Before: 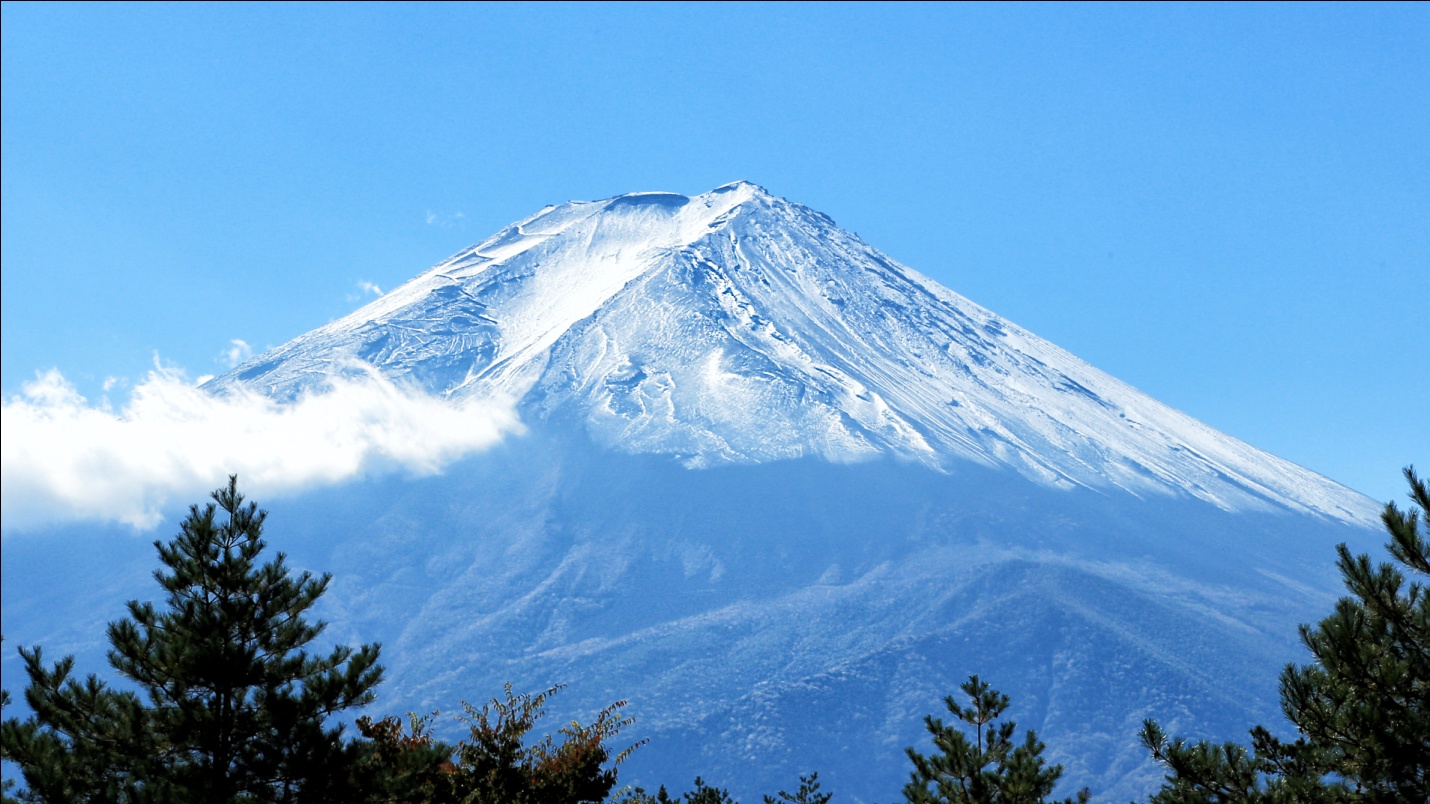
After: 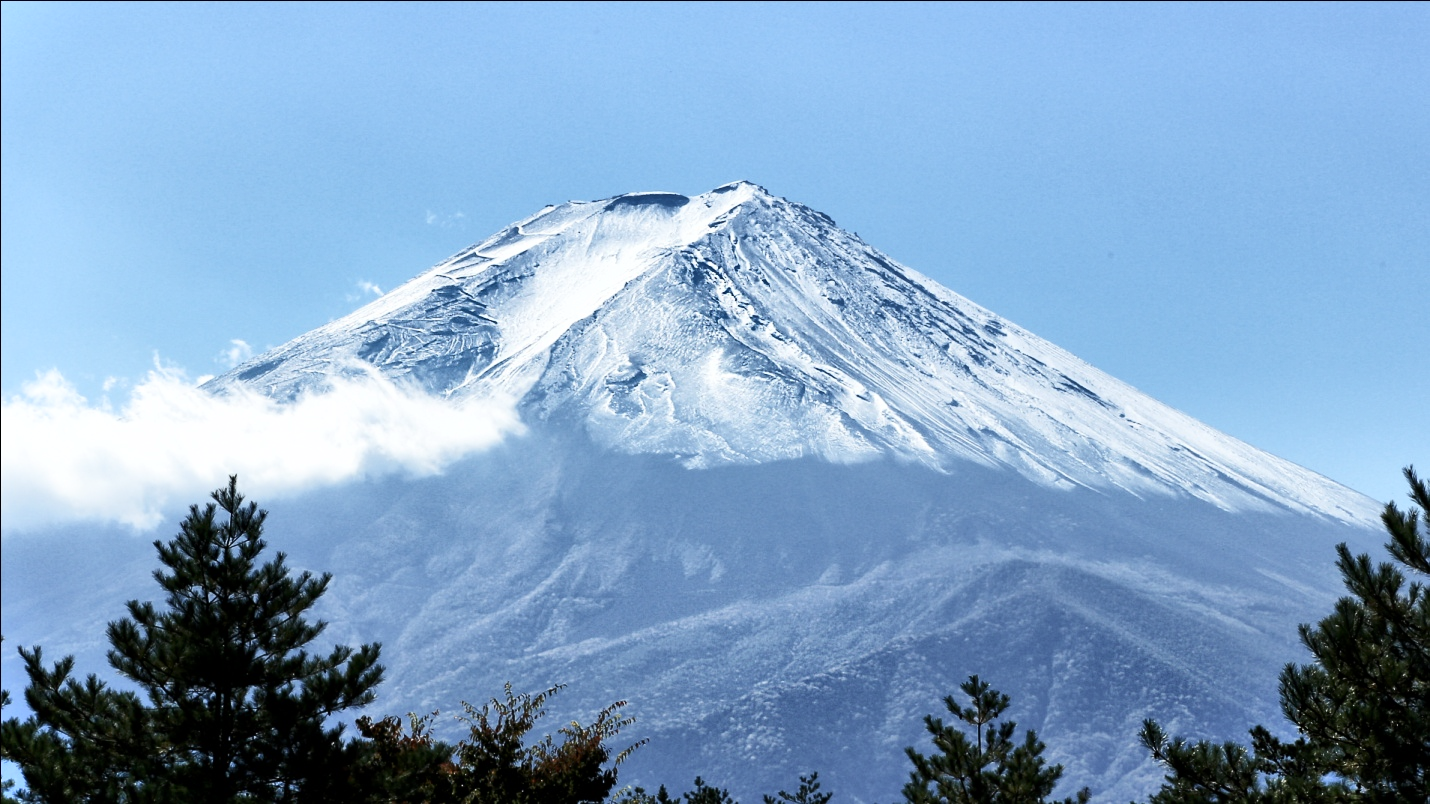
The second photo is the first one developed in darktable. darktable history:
shadows and highlights: soften with gaussian
contrast brightness saturation: contrast 0.25, saturation -0.31
